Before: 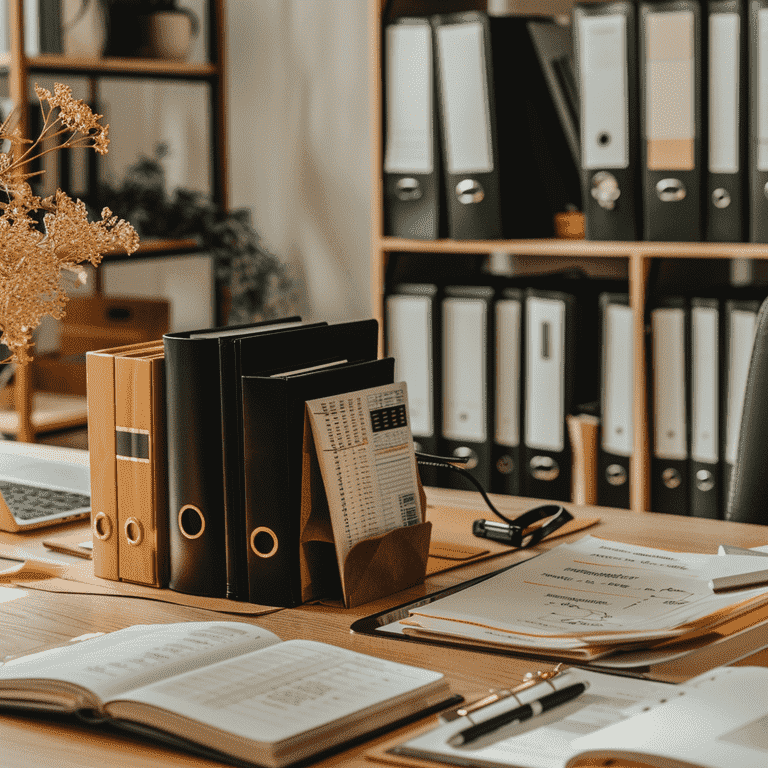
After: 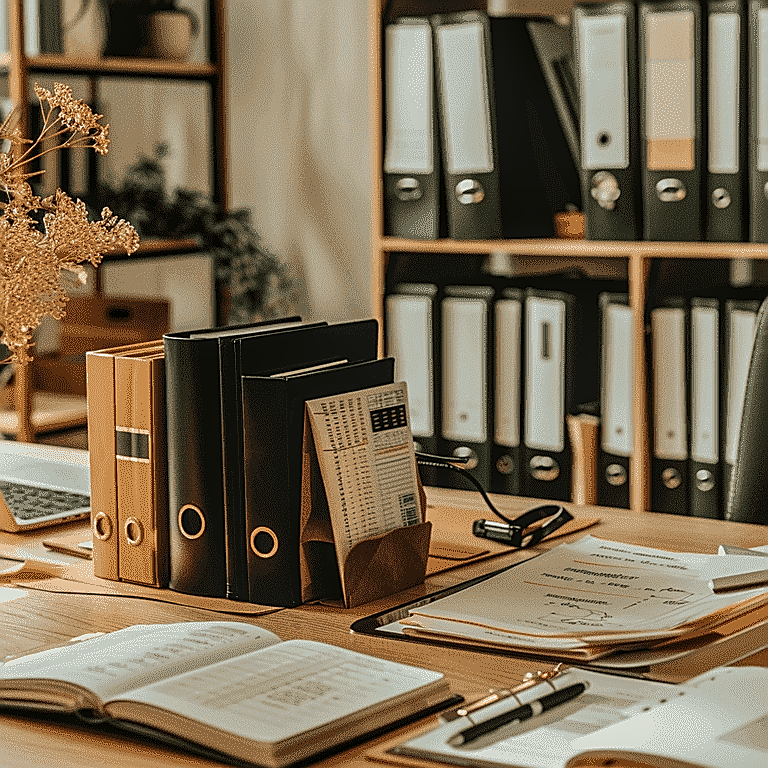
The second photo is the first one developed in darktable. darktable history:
color correction: highlights b* 0.007, saturation 0.976
sharpen: radius 1.354, amount 1.239, threshold 0.601
velvia: strength 44.4%
local contrast: on, module defaults
